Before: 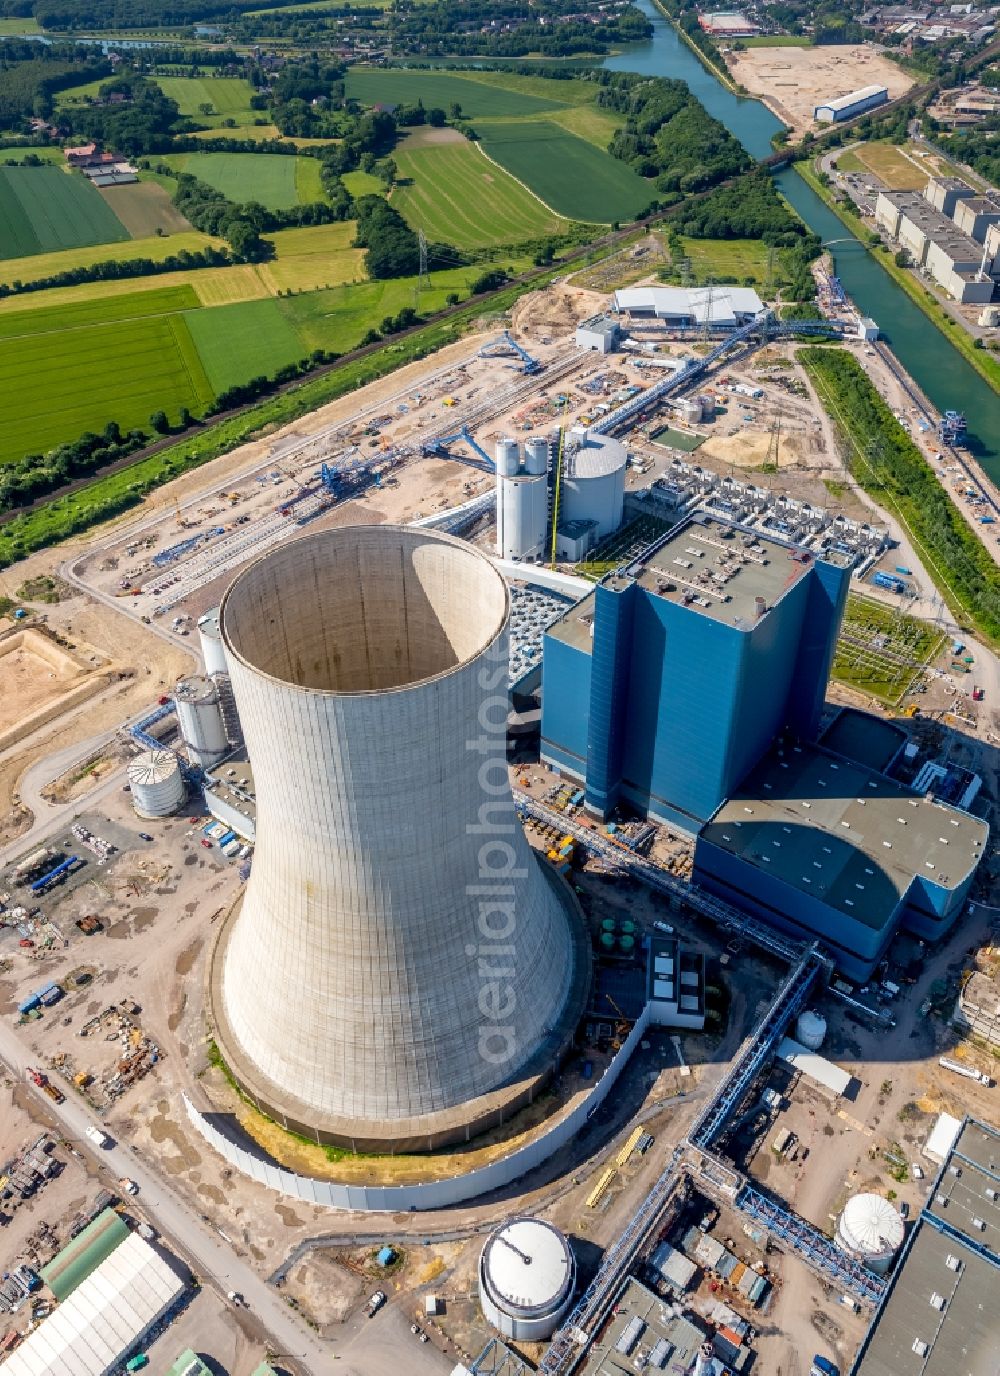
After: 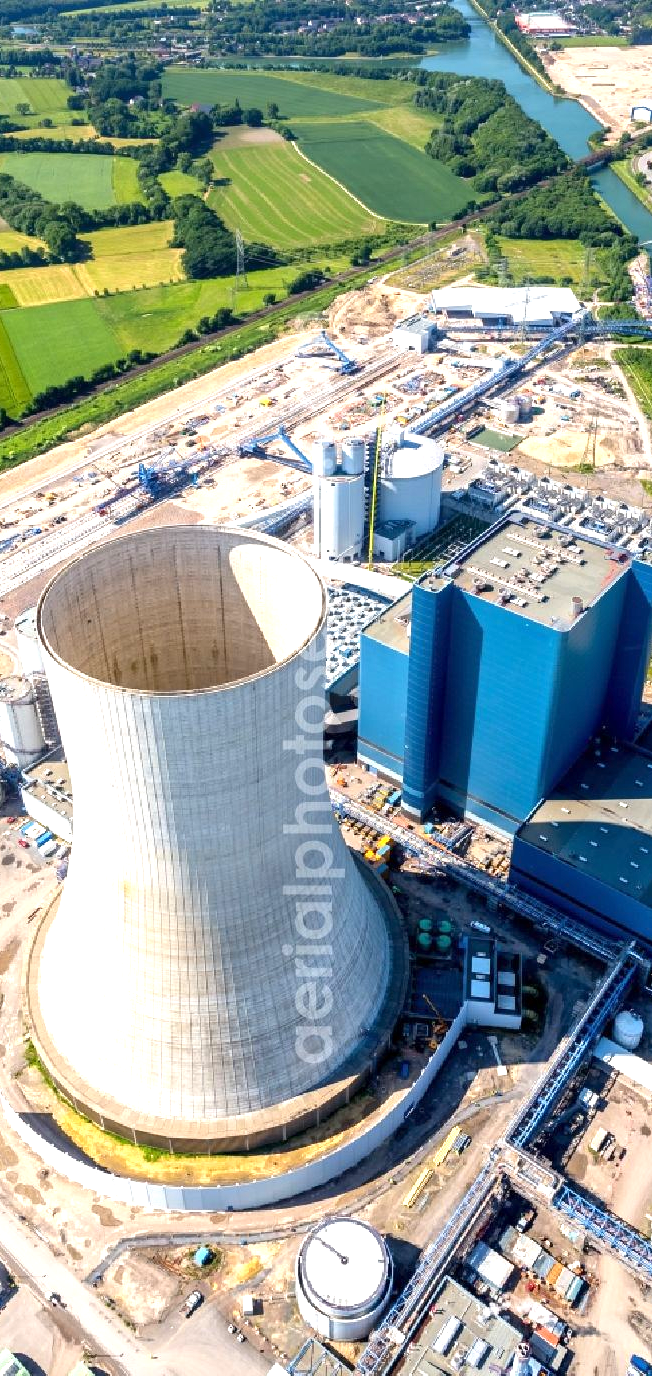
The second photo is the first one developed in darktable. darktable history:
crop and rotate: left 18.301%, right 16.438%
exposure: exposure 0.941 EV, compensate exposure bias true, compensate highlight preservation false
